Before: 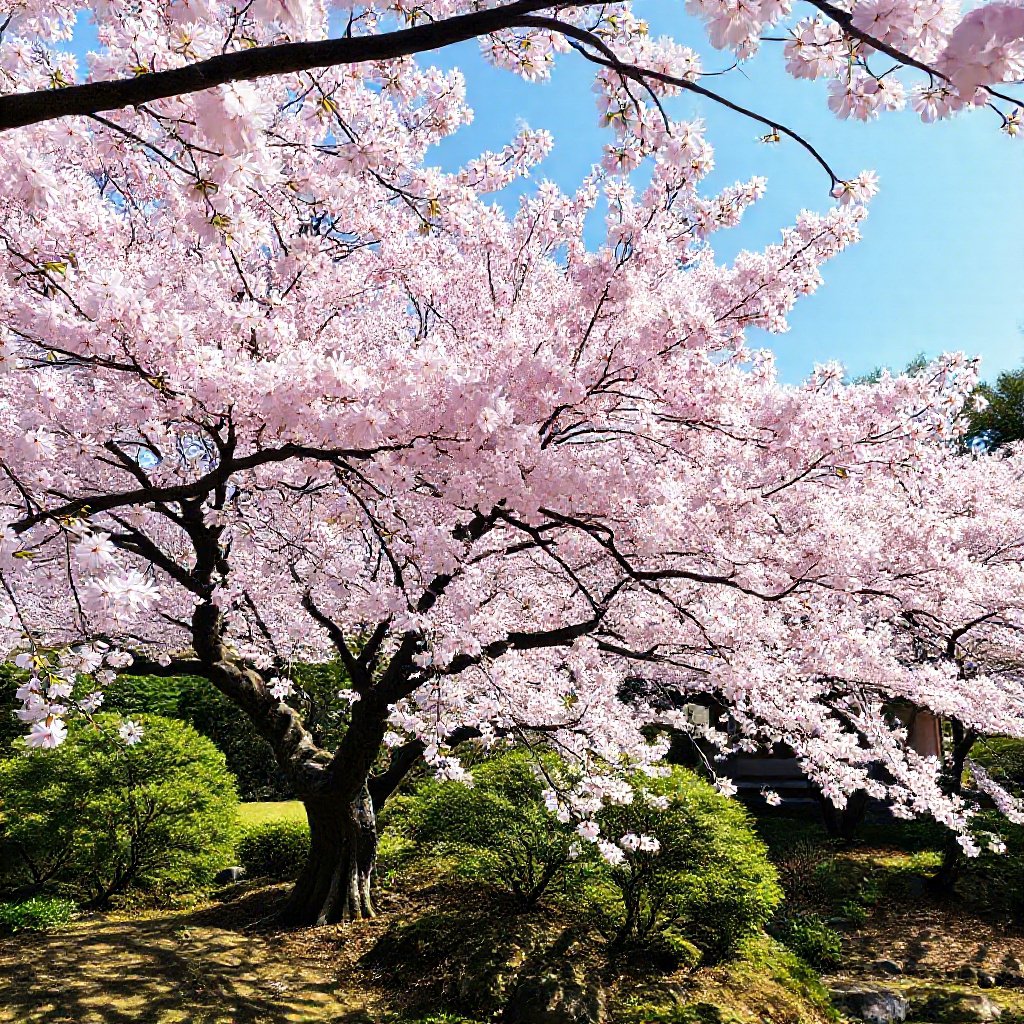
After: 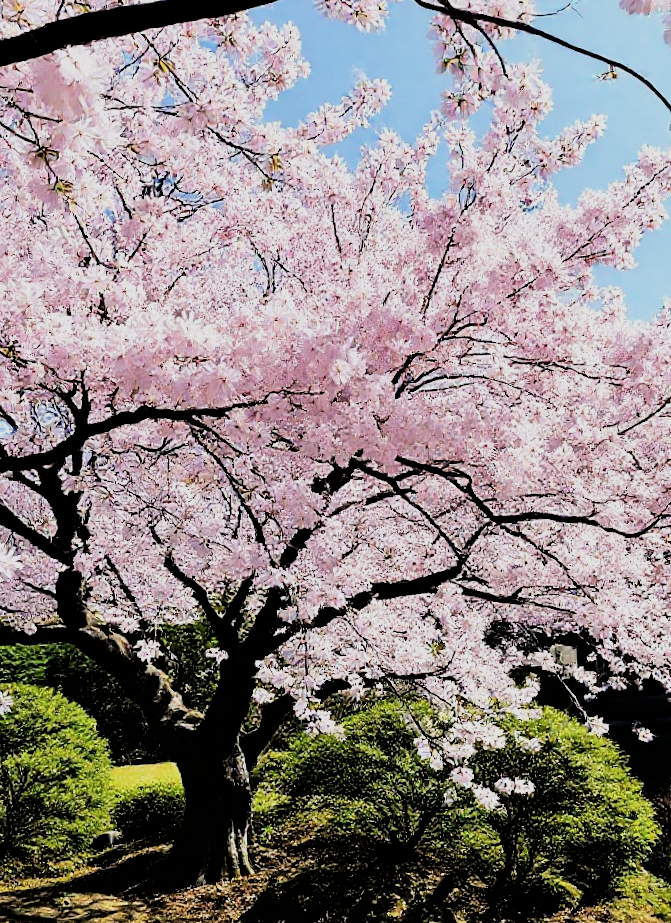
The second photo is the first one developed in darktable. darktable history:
crop and rotate: left 13.409%, right 19.924%
filmic rgb: black relative exposure -5 EV, hardness 2.88, contrast 1.3, highlights saturation mix -30%
rotate and perspective: rotation -3°, crop left 0.031, crop right 0.968, crop top 0.07, crop bottom 0.93
